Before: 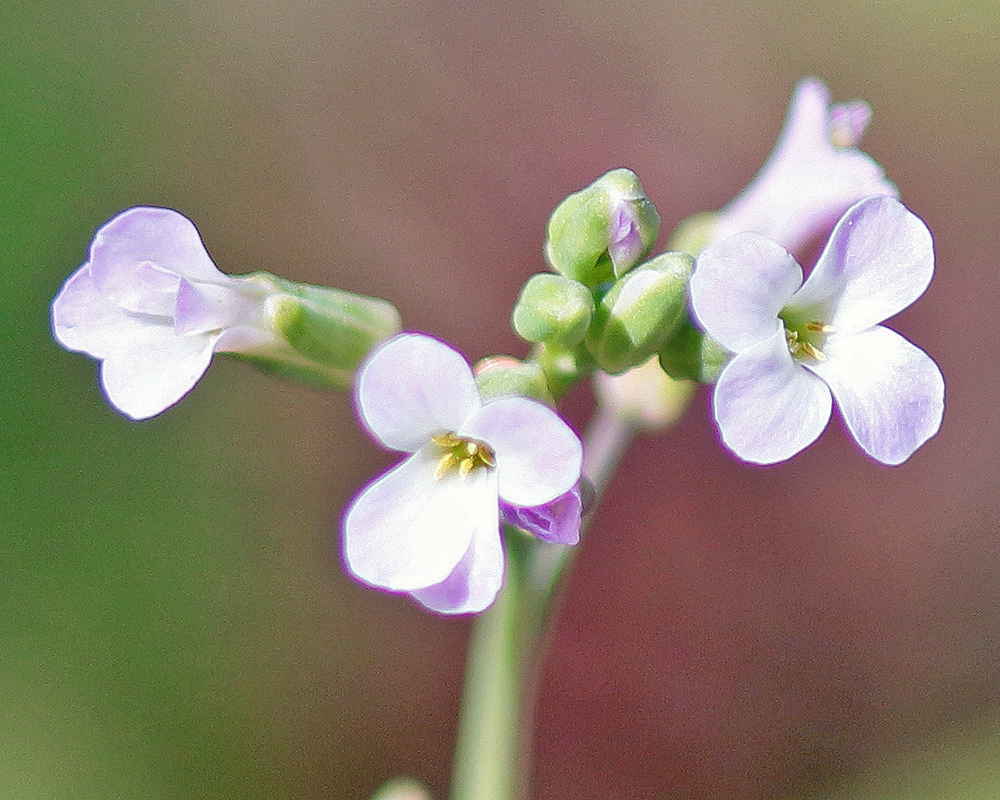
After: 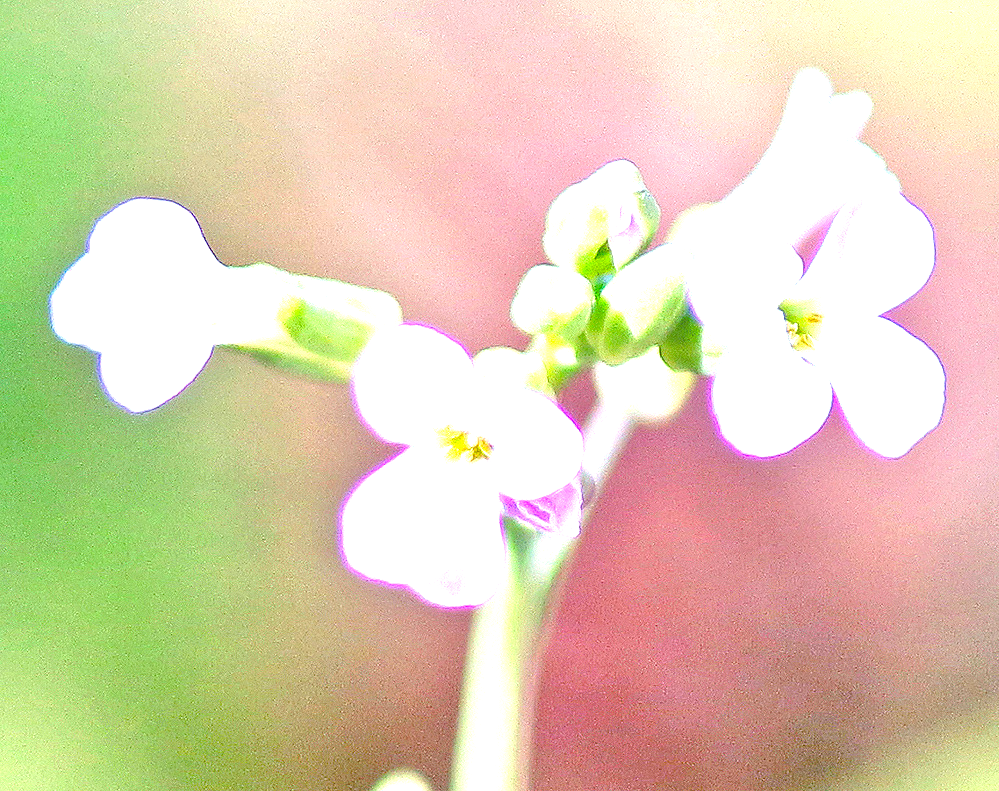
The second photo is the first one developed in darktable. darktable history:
crop: top 1.049%, right 0.001%
exposure: black level correction 0, exposure 2.327 EV, compensate exposure bias true, compensate highlight preservation false
white balance: red 0.98, blue 1.034
